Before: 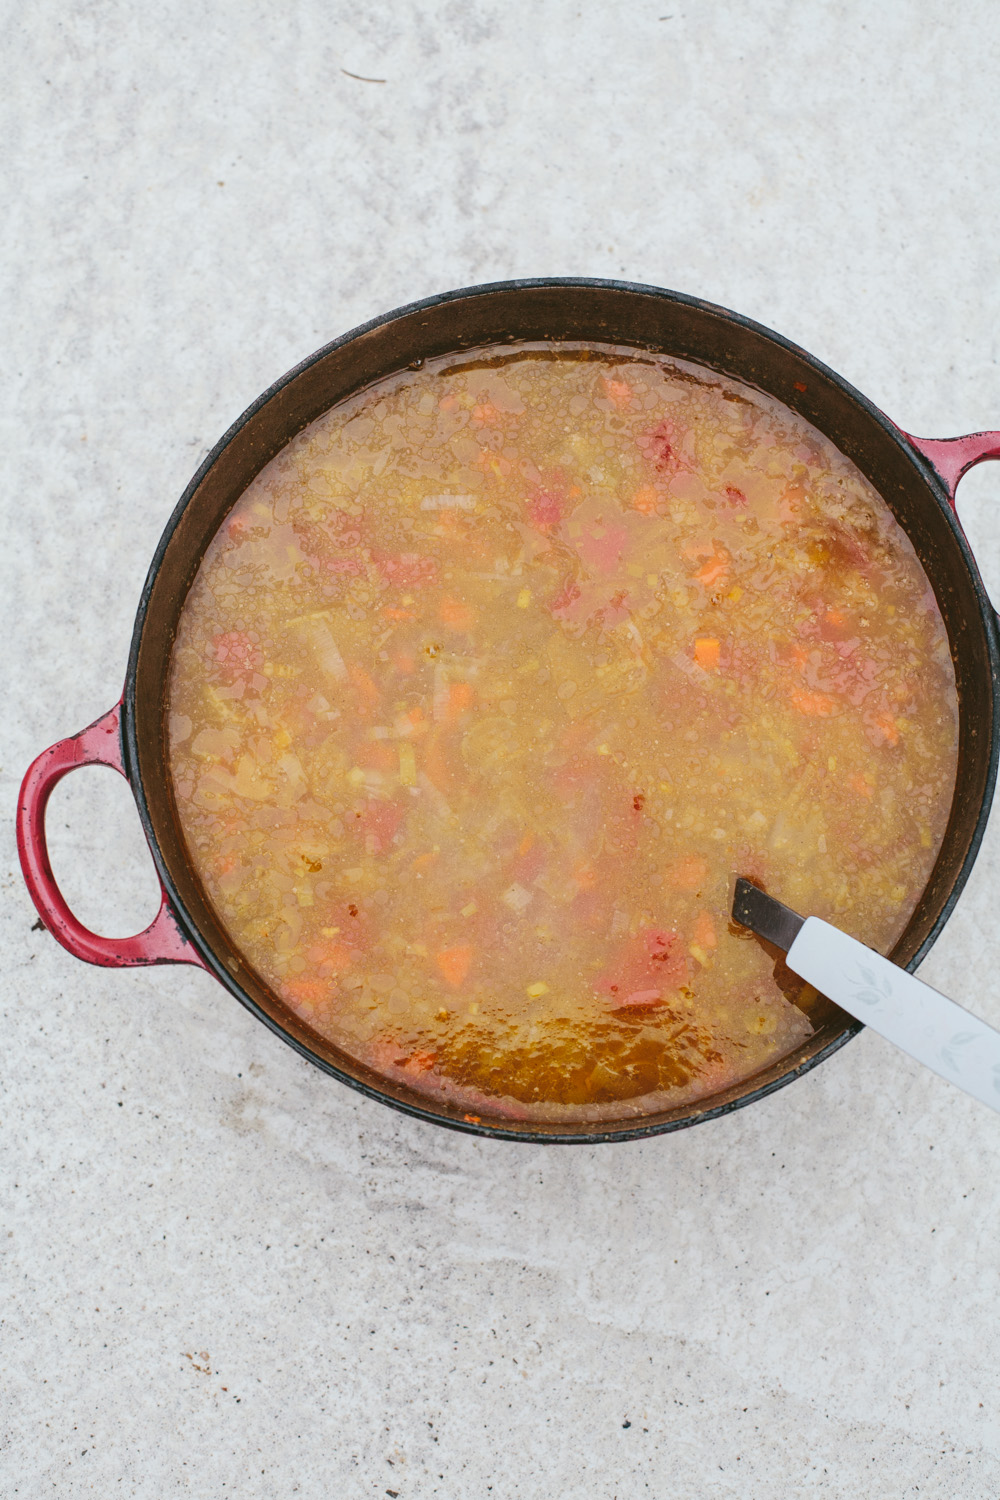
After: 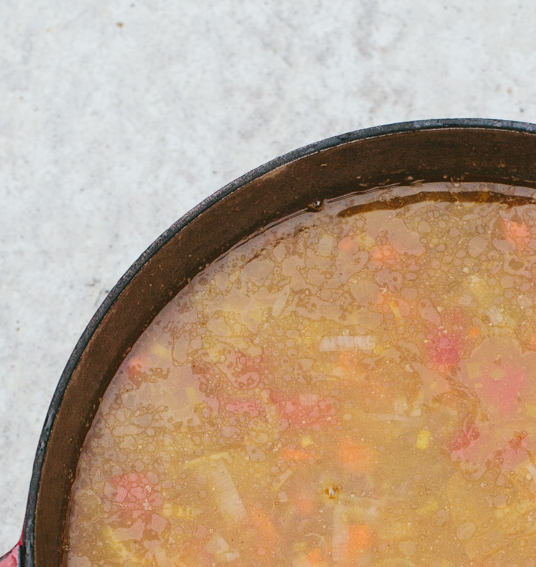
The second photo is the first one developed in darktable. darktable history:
exposure: compensate highlight preservation false
crop: left 10.121%, top 10.631%, right 36.218%, bottom 51.526%
